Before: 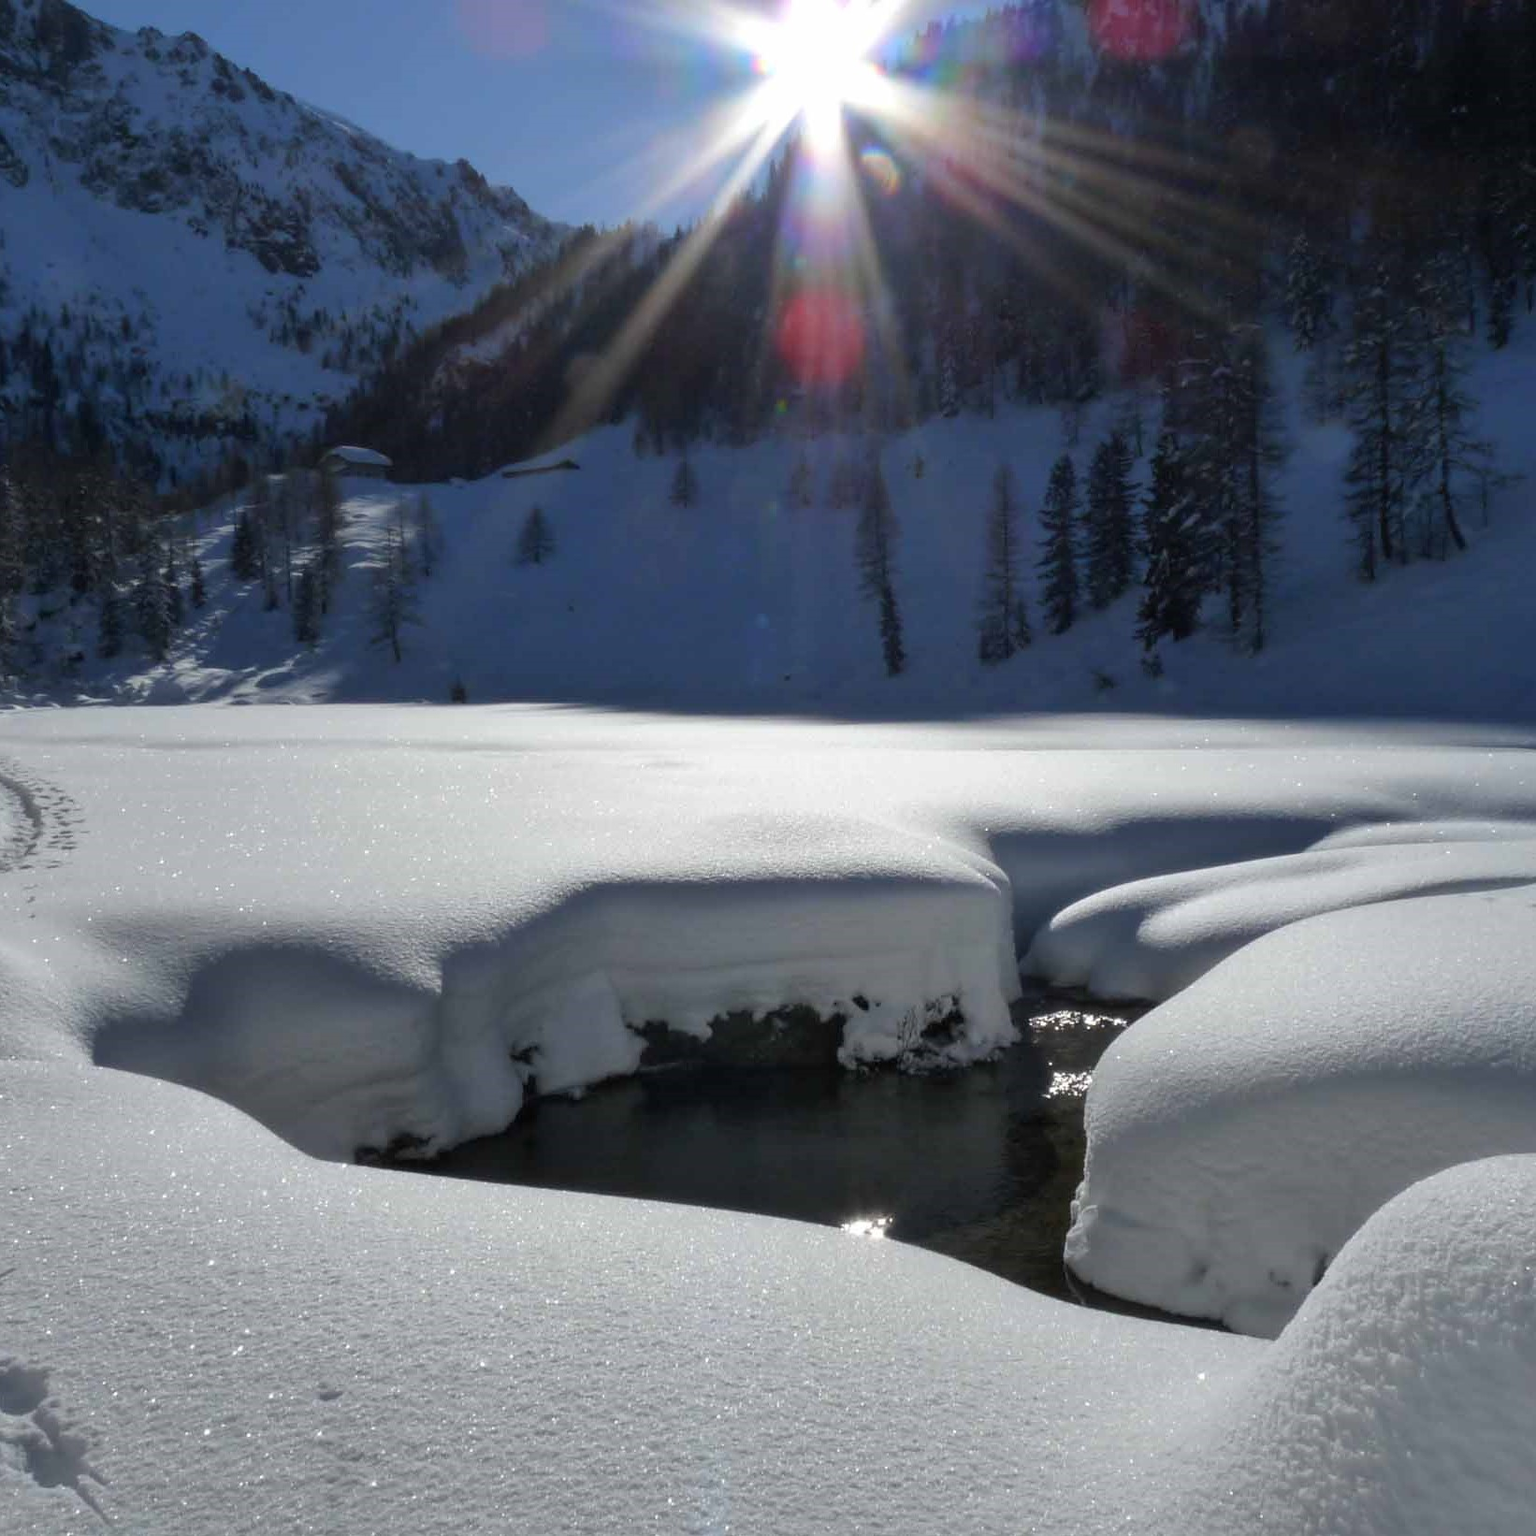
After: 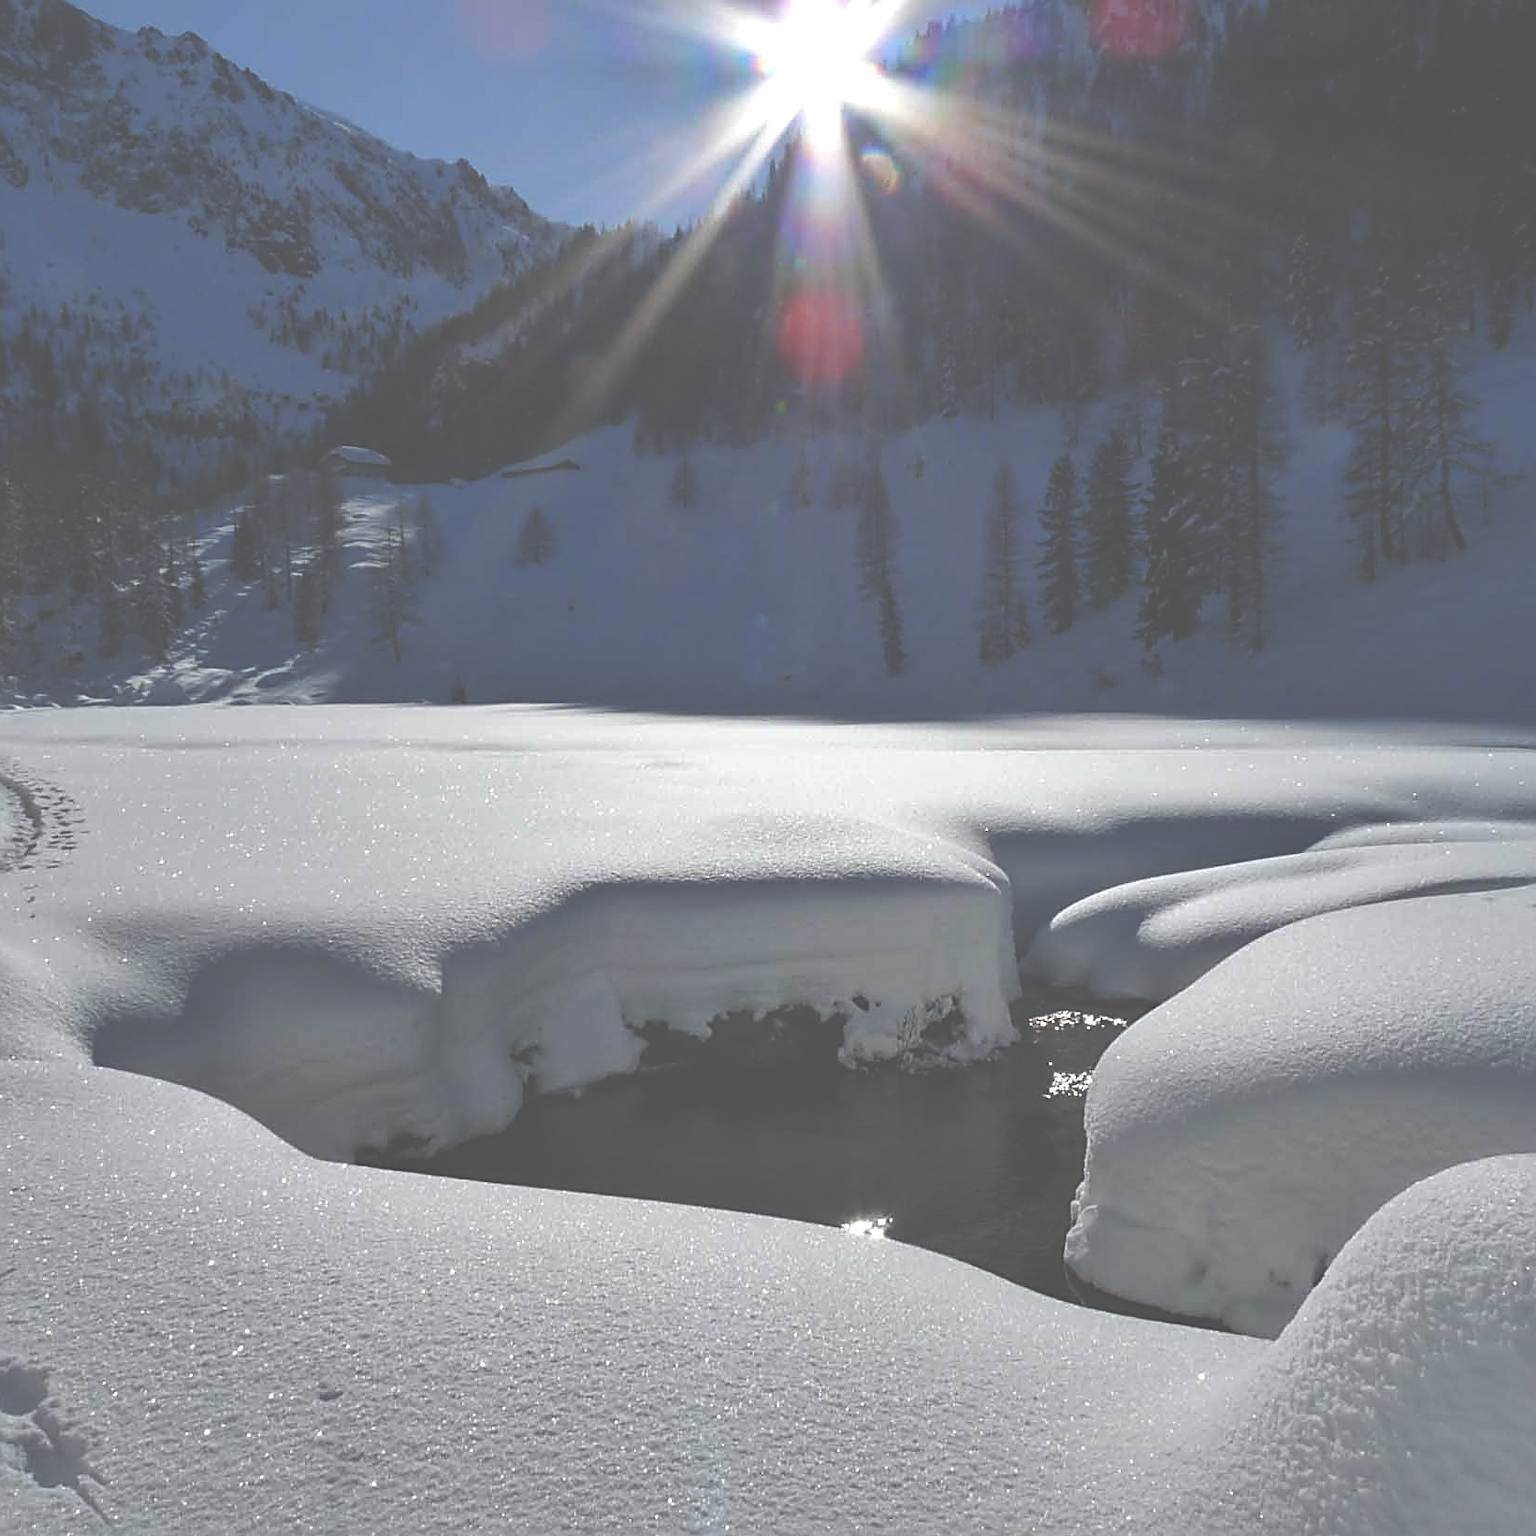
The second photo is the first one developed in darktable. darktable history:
sharpen: radius 2.817, amount 0.715
exposure: black level correction -0.087, compensate highlight preservation false
shadows and highlights: shadows 12, white point adjustment 1.2, soften with gaussian
